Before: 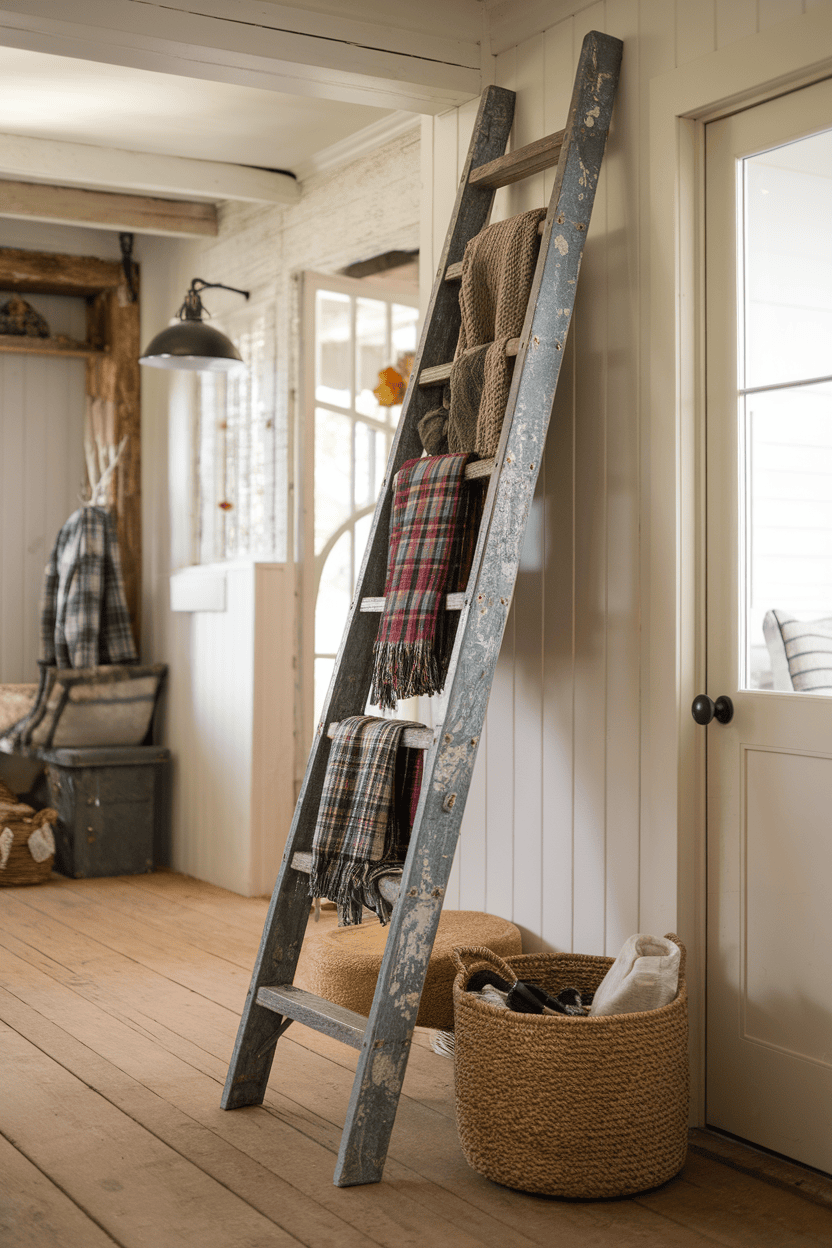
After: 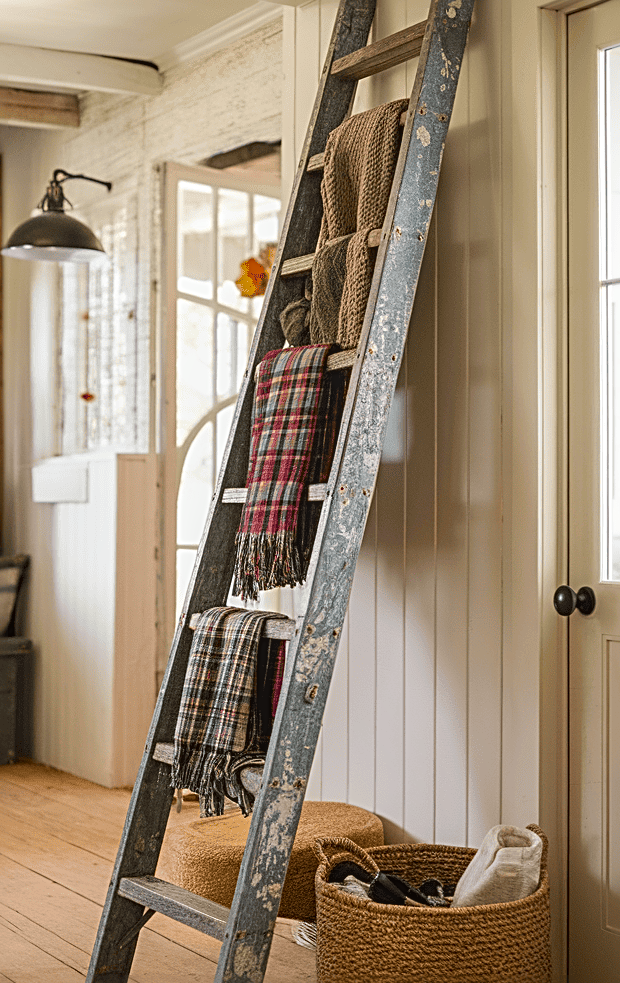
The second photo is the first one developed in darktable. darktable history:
contrast brightness saturation: contrast 0.092, saturation 0.28
sharpen: radius 2.8, amount 0.706
crop: left 16.688%, top 8.766%, right 8.732%, bottom 12.445%
local contrast: detail 110%
